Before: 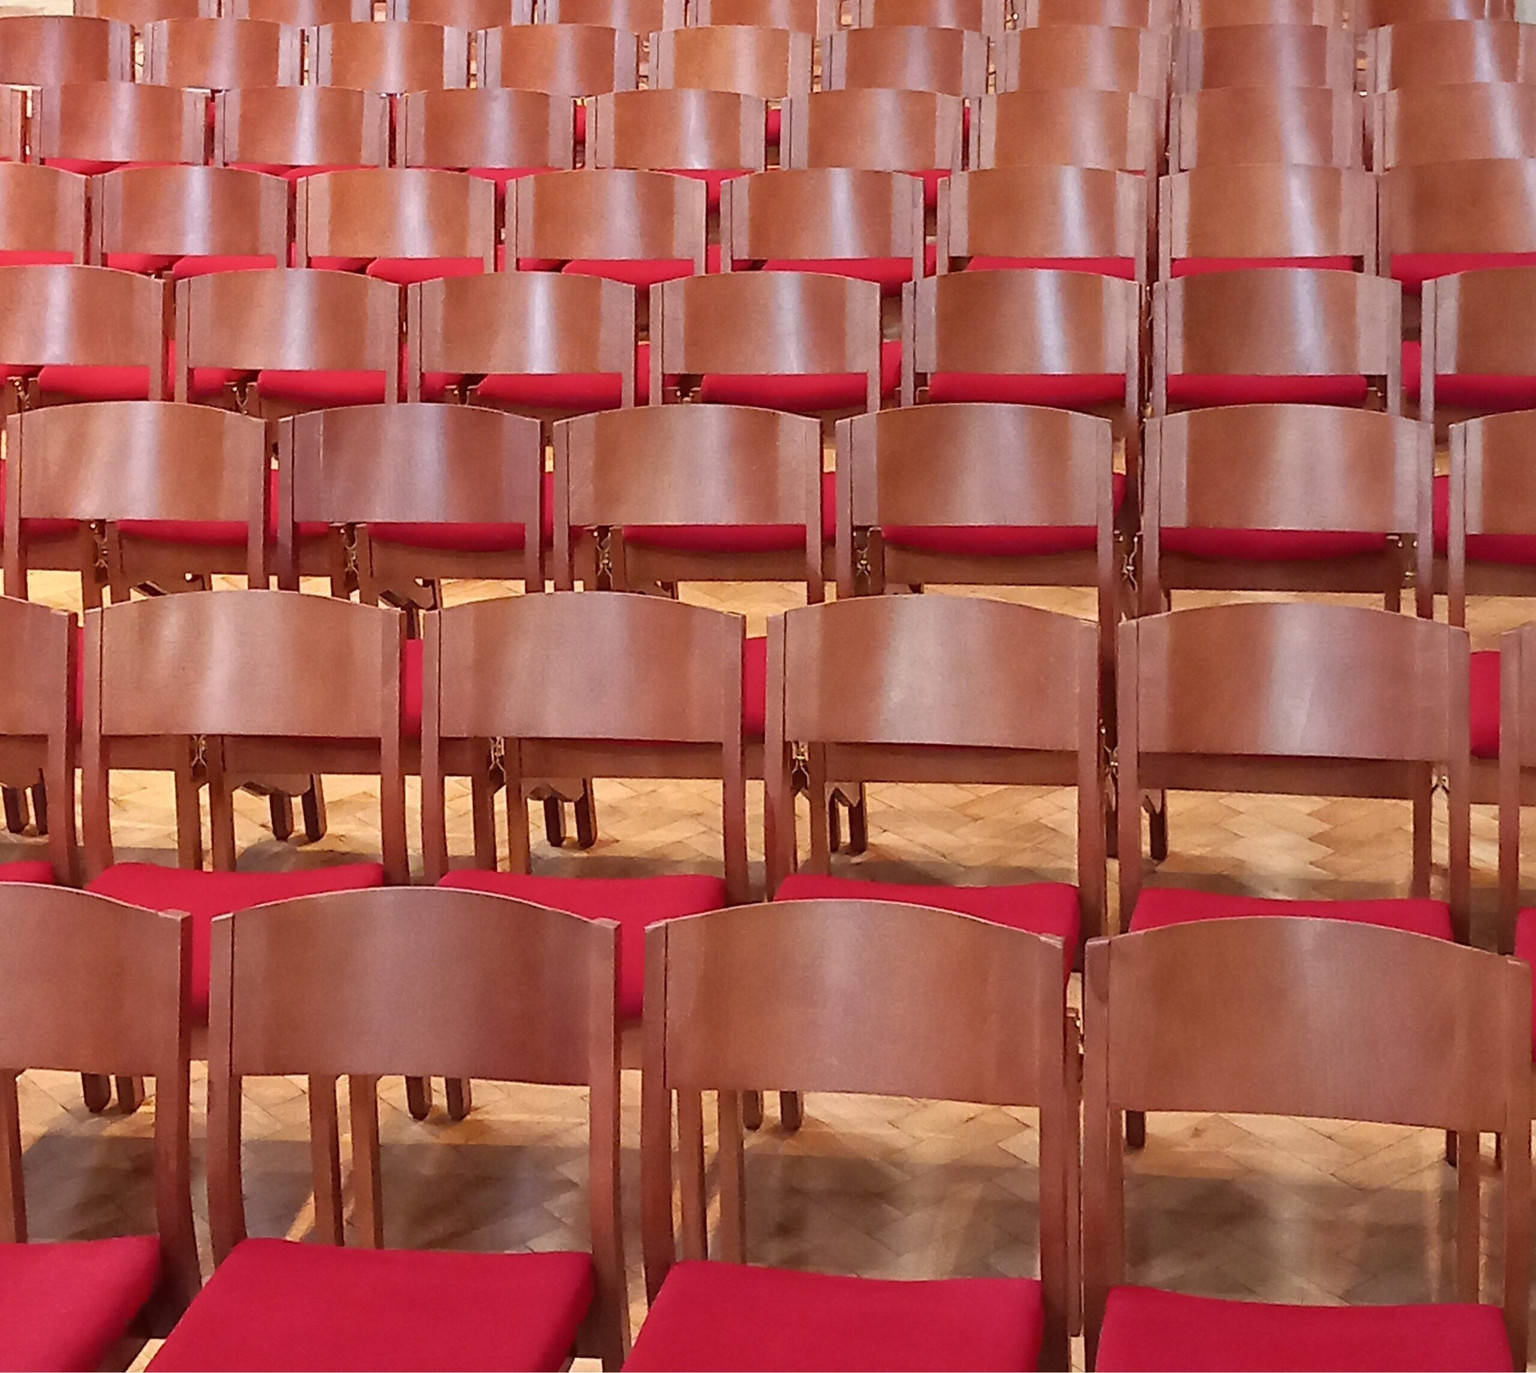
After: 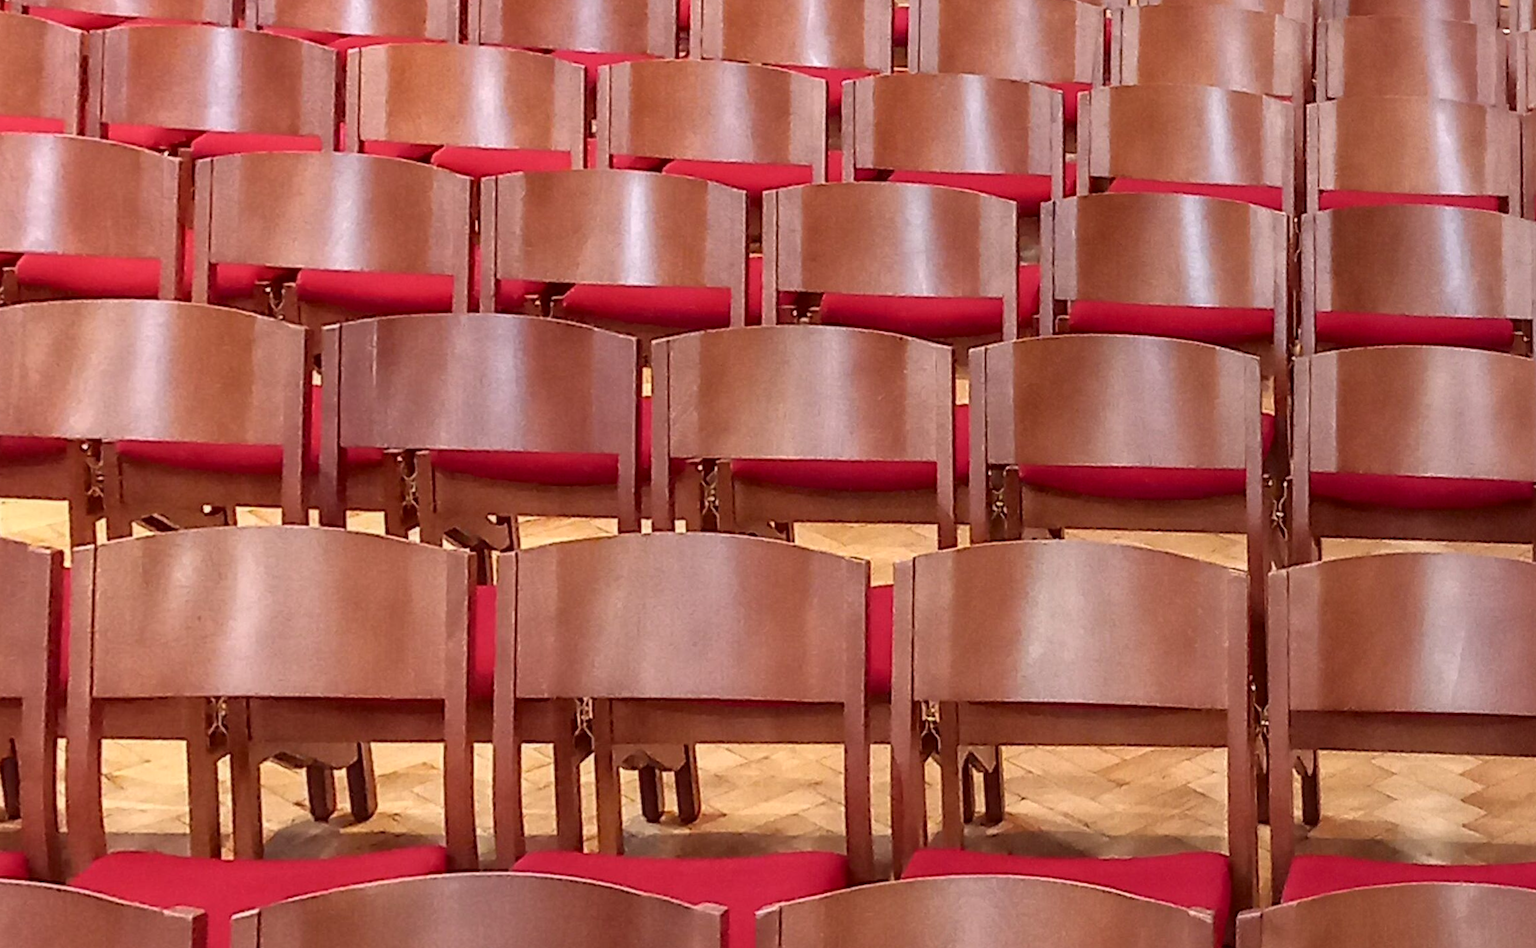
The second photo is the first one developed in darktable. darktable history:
crop: left 1.509%, top 3.452%, right 7.696%, bottom 28.452%
tone equalizer: on, module defaults
rotate and perspective: rotation -0.013°, lens shift (vertical) -0.027, lens shift (horizontal) 0.178, crop left 0.016, crop right 0.989, crop top 0.082, crop bottom 0.918
local contrast: detail 130%
